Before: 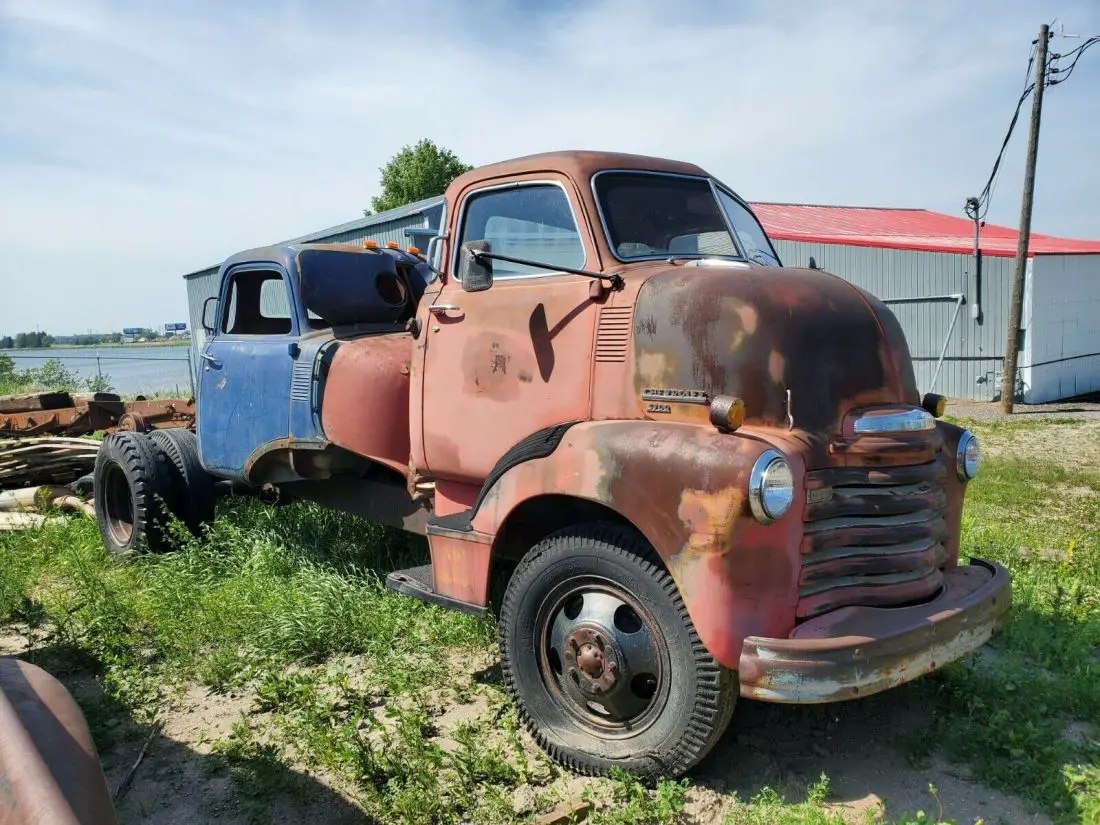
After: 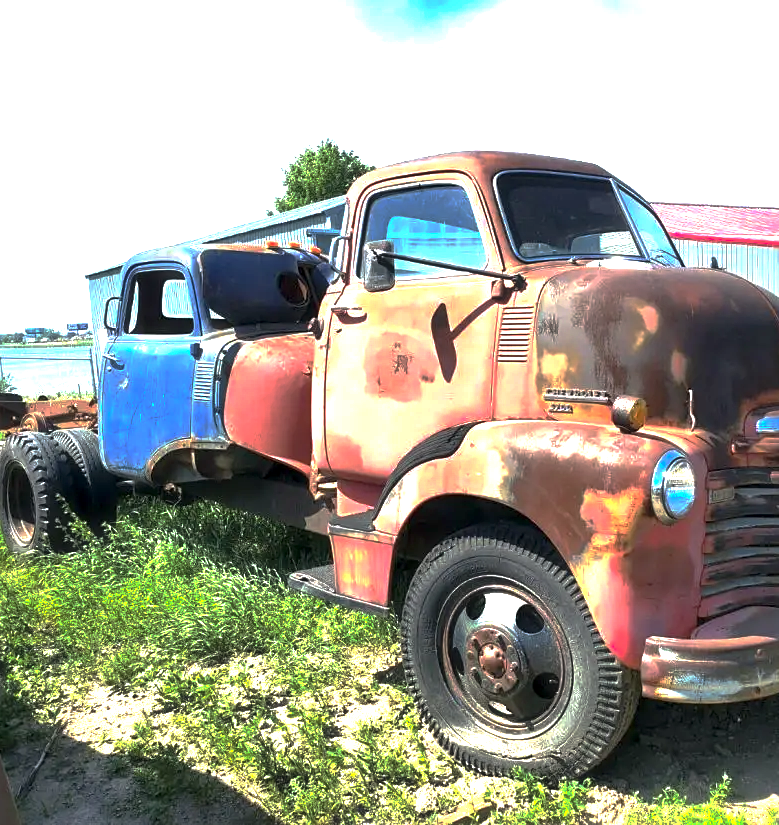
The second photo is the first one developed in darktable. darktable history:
haze removal: strength -0.042, compatibility mode true, adaptive false
base curve: curves: ch0 [(0, 0) (0.826, 0.587) (1, 1)], preserve colors none
sharpen: amount 0.209
crop and rotate: left 8.949%, right 20.167%
local contrast: highlights 105%, shadows 101%, detail 119%, midtone range 0.2
exposure: black level correction 0, exposure 1.387 EV, compensate exposure bias true, compensate highlight preservation false
